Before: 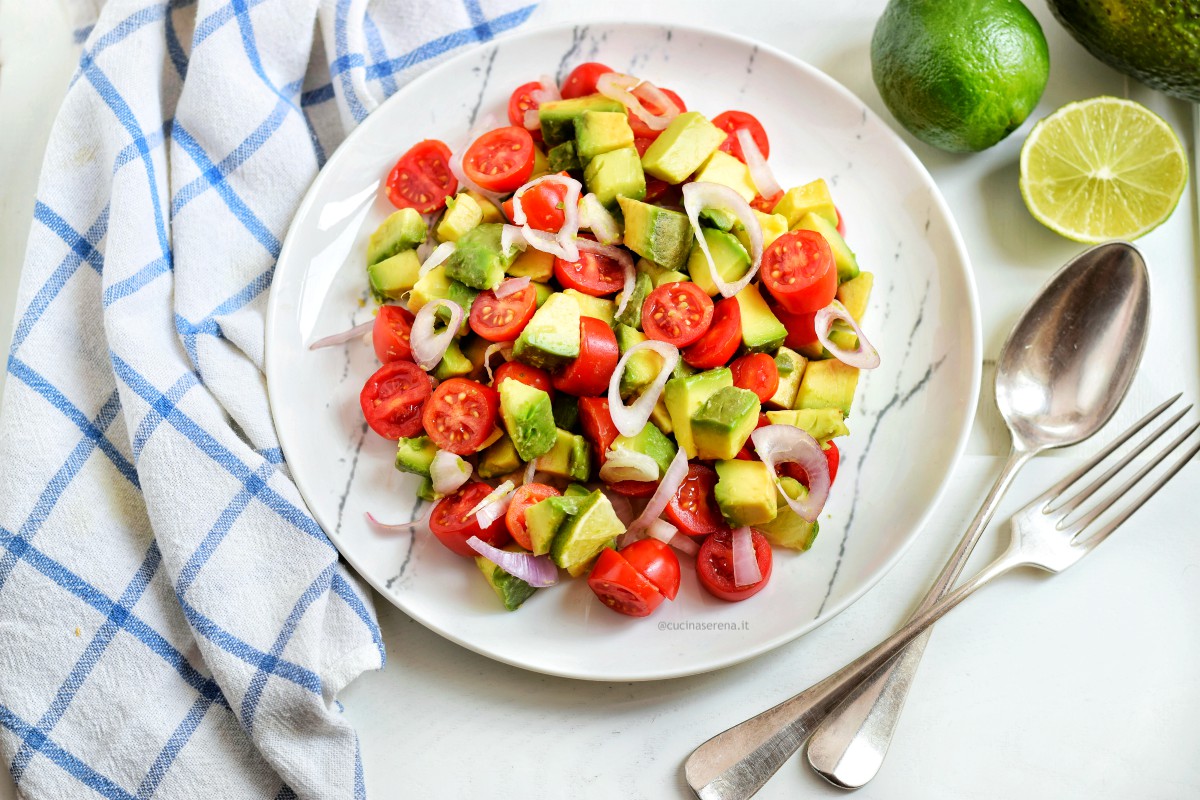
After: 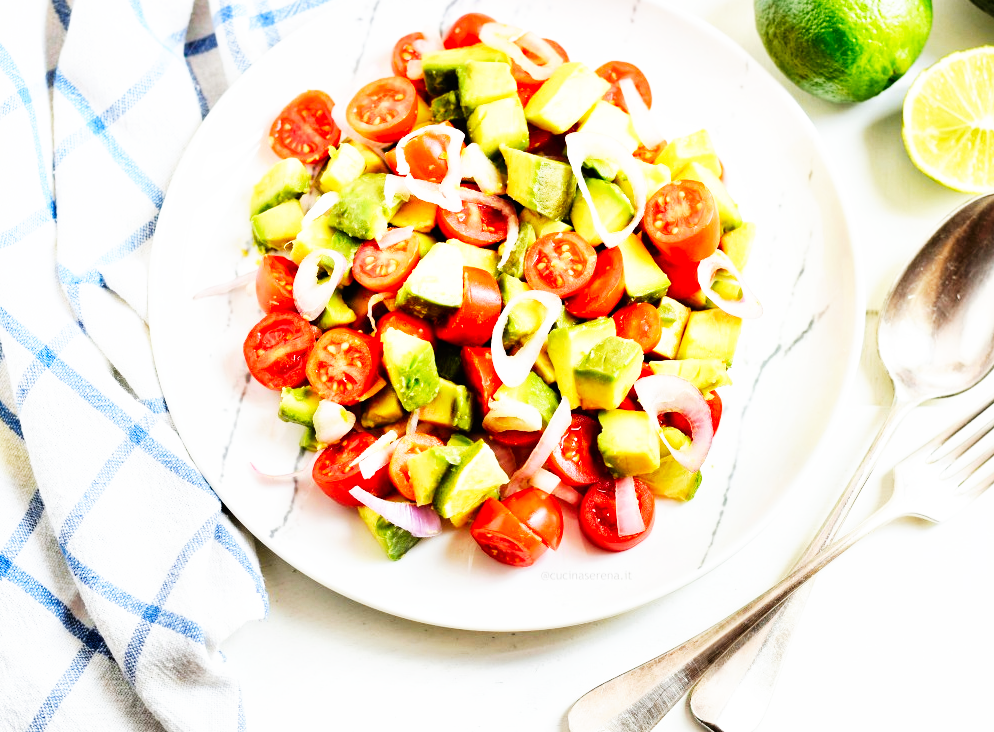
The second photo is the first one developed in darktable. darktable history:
base curve: curves: ch0 [(0, 0) (0.007, 0.004) (0.027, 0.03) (0.046, 0.07) (0.207, 0.54) (0.442, 0.872) (0.673, 0.972) (1, 1)], preserve colors none
crop: left 9.807%, top 6.259%, right 7.334%, bottom 2.177%
